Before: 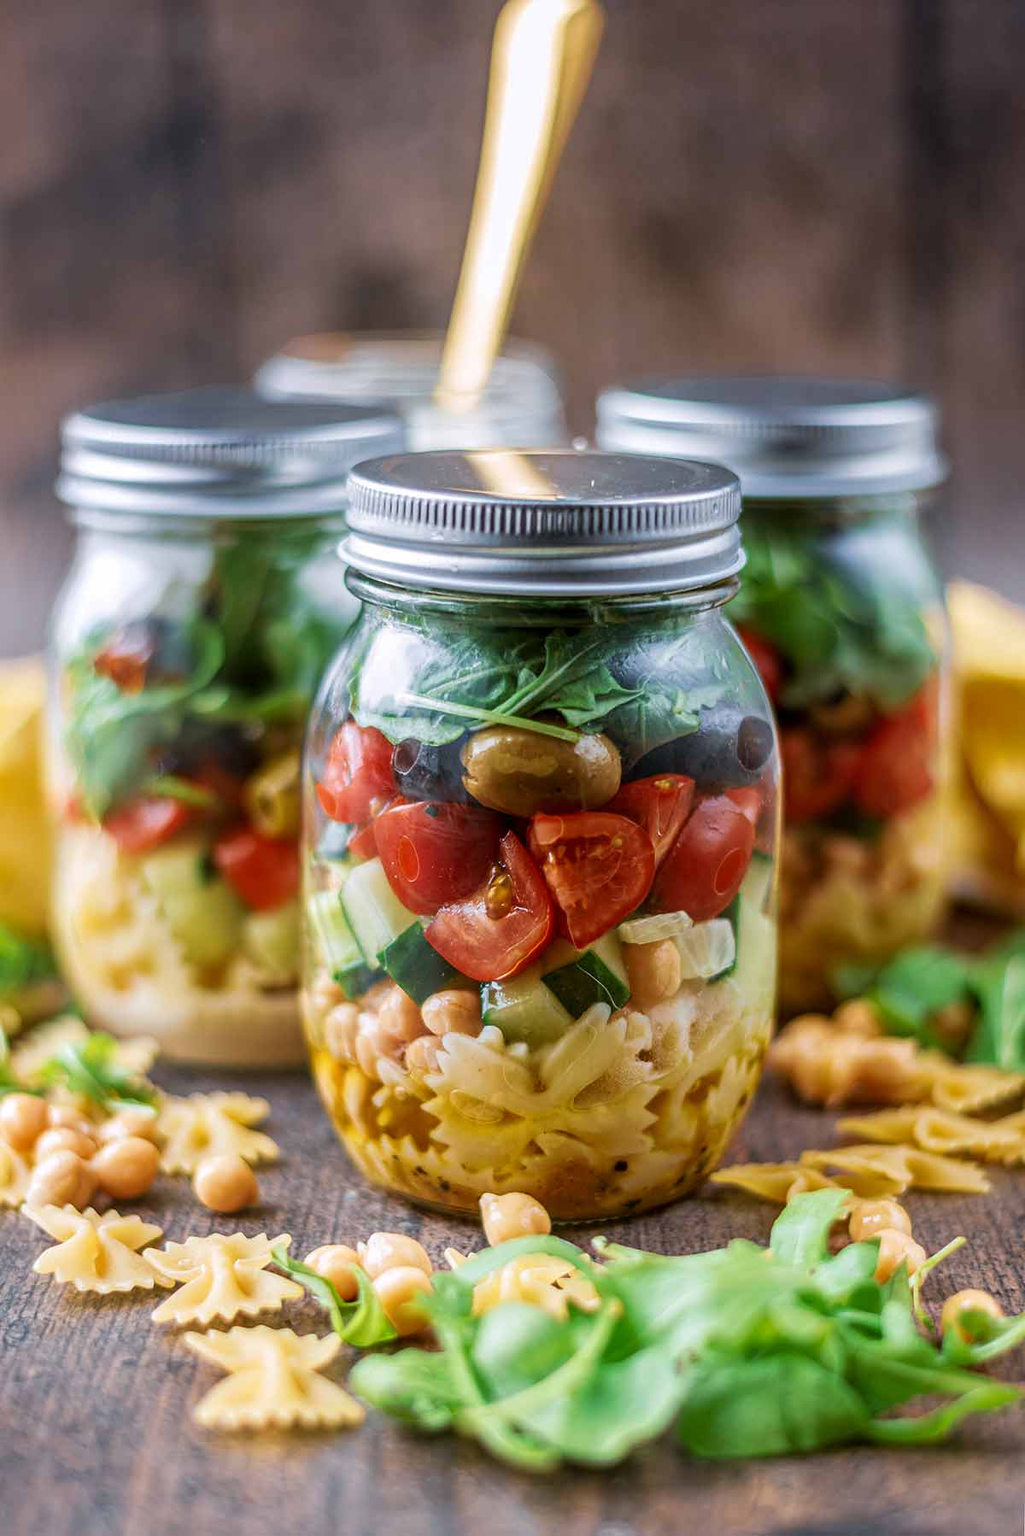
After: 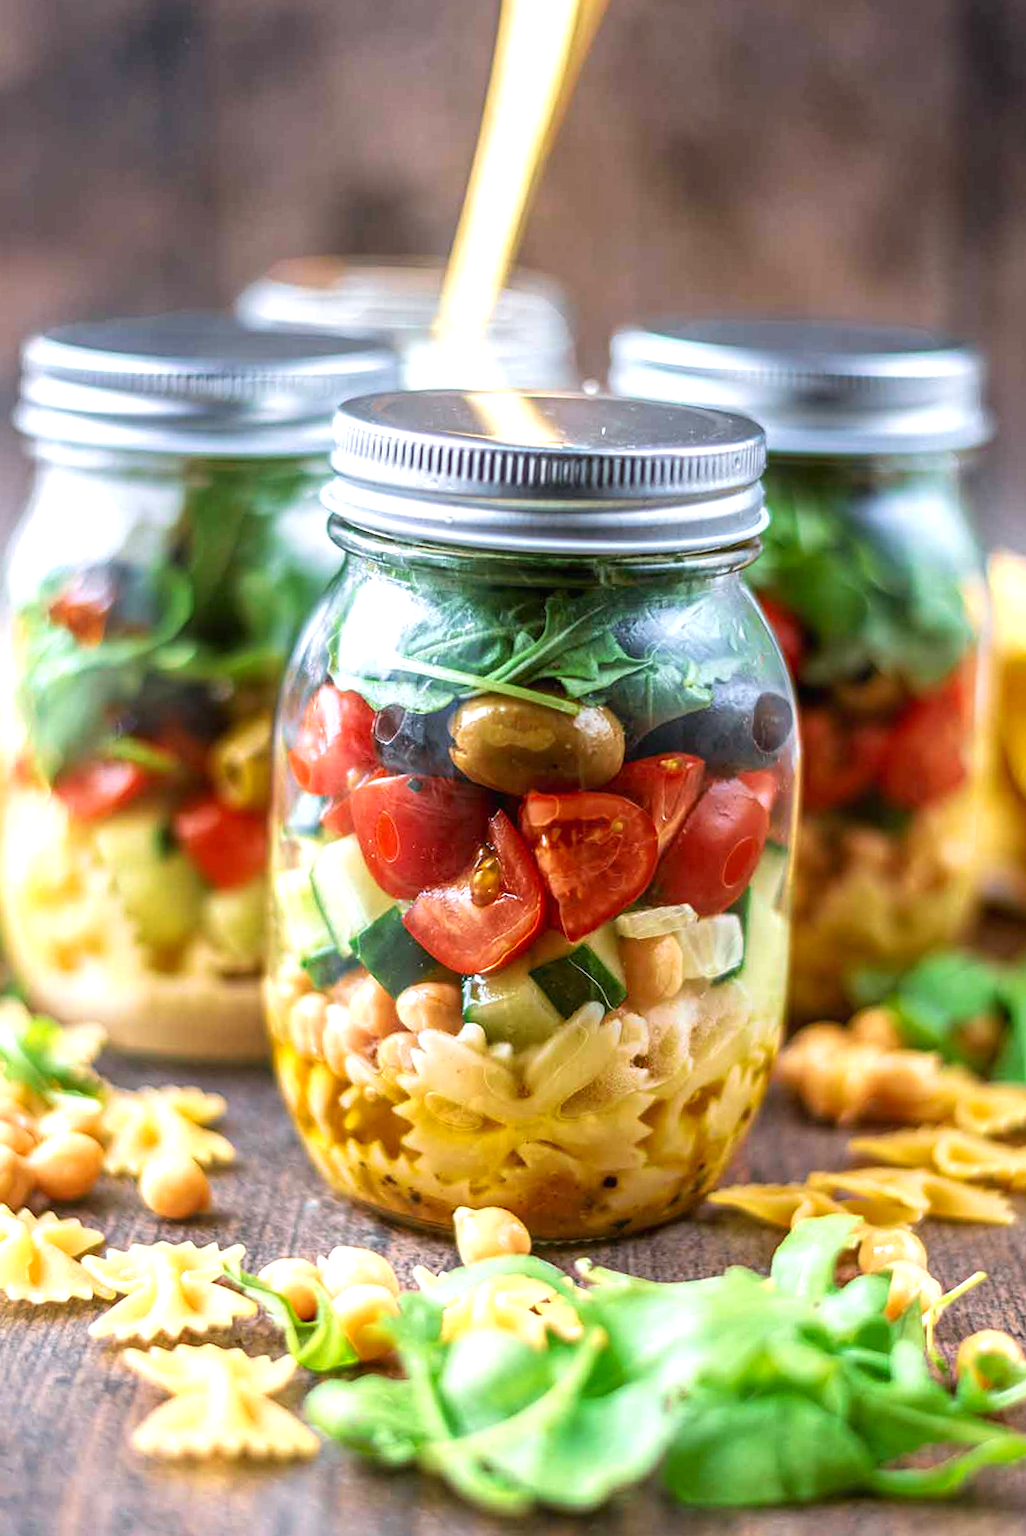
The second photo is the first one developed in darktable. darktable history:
crop and rotate: angle -1.87°, left 3.083%, top 4.011%, right 1.402%, bottom 0.593%
color correction: highlights b* 0.053
contrast brightness saturation: contrast -0.018, brightness -0.012, saturation 0.03
exposure: black level correction 0, exposure 0.702 EV, compensate highlight preservation false
